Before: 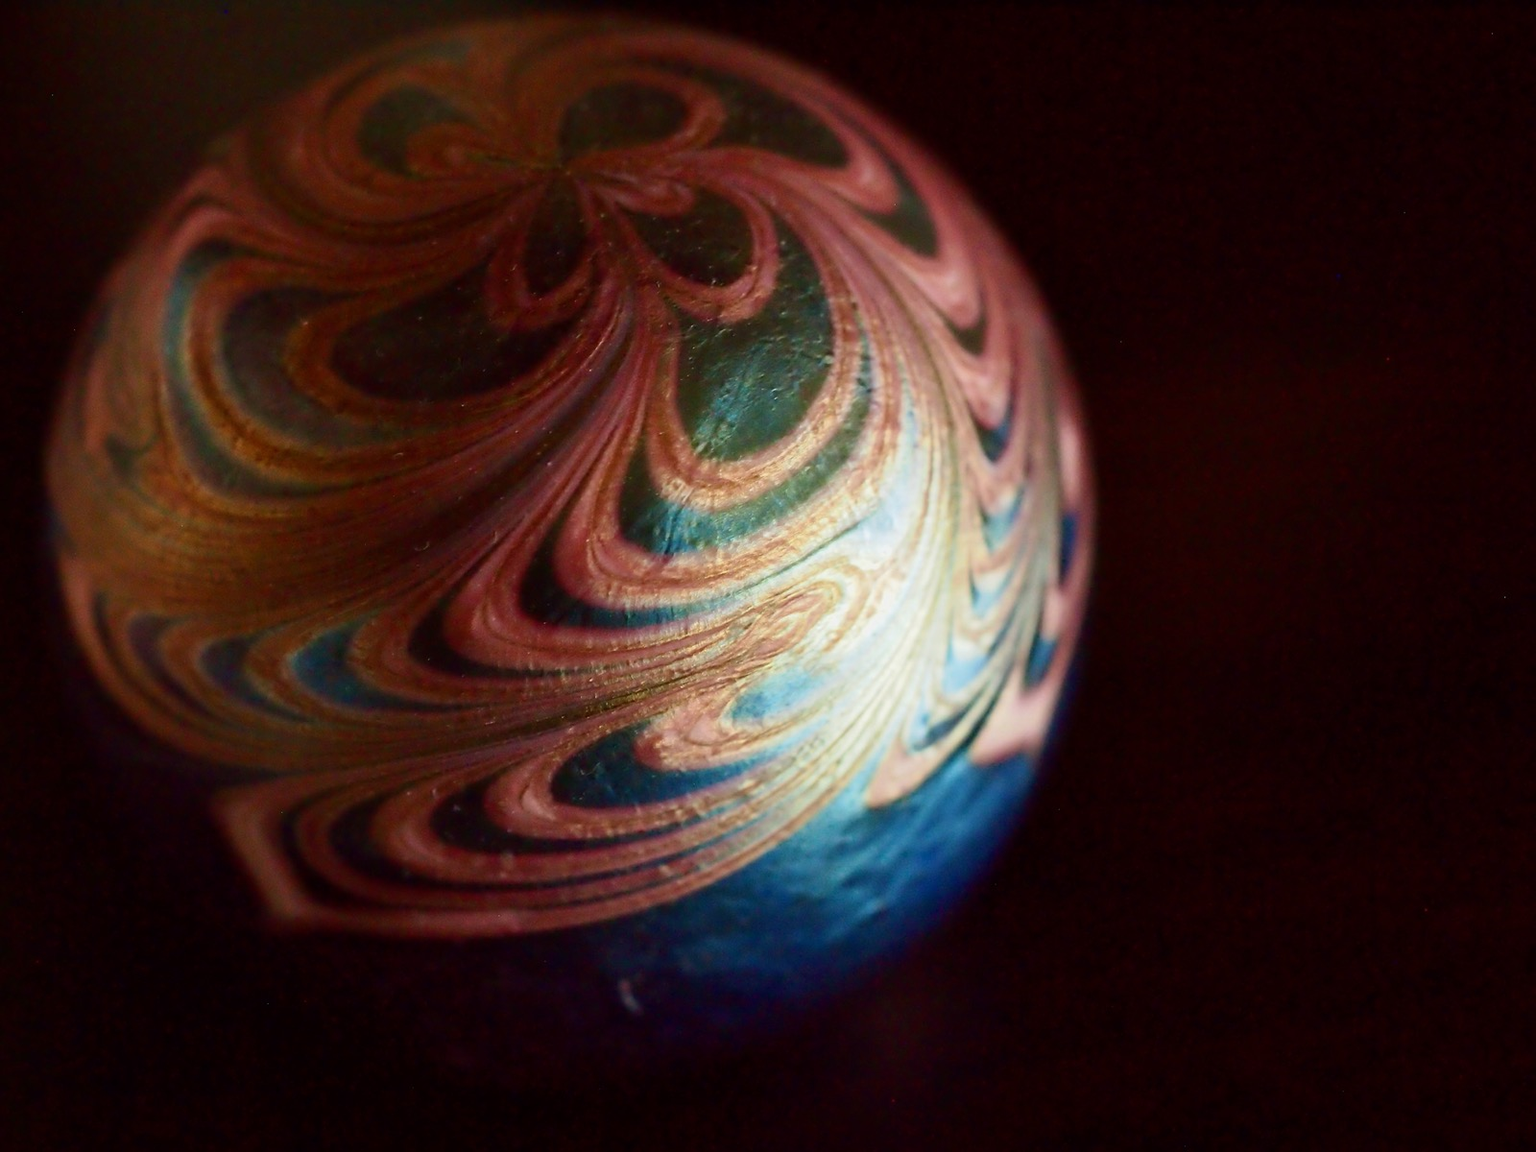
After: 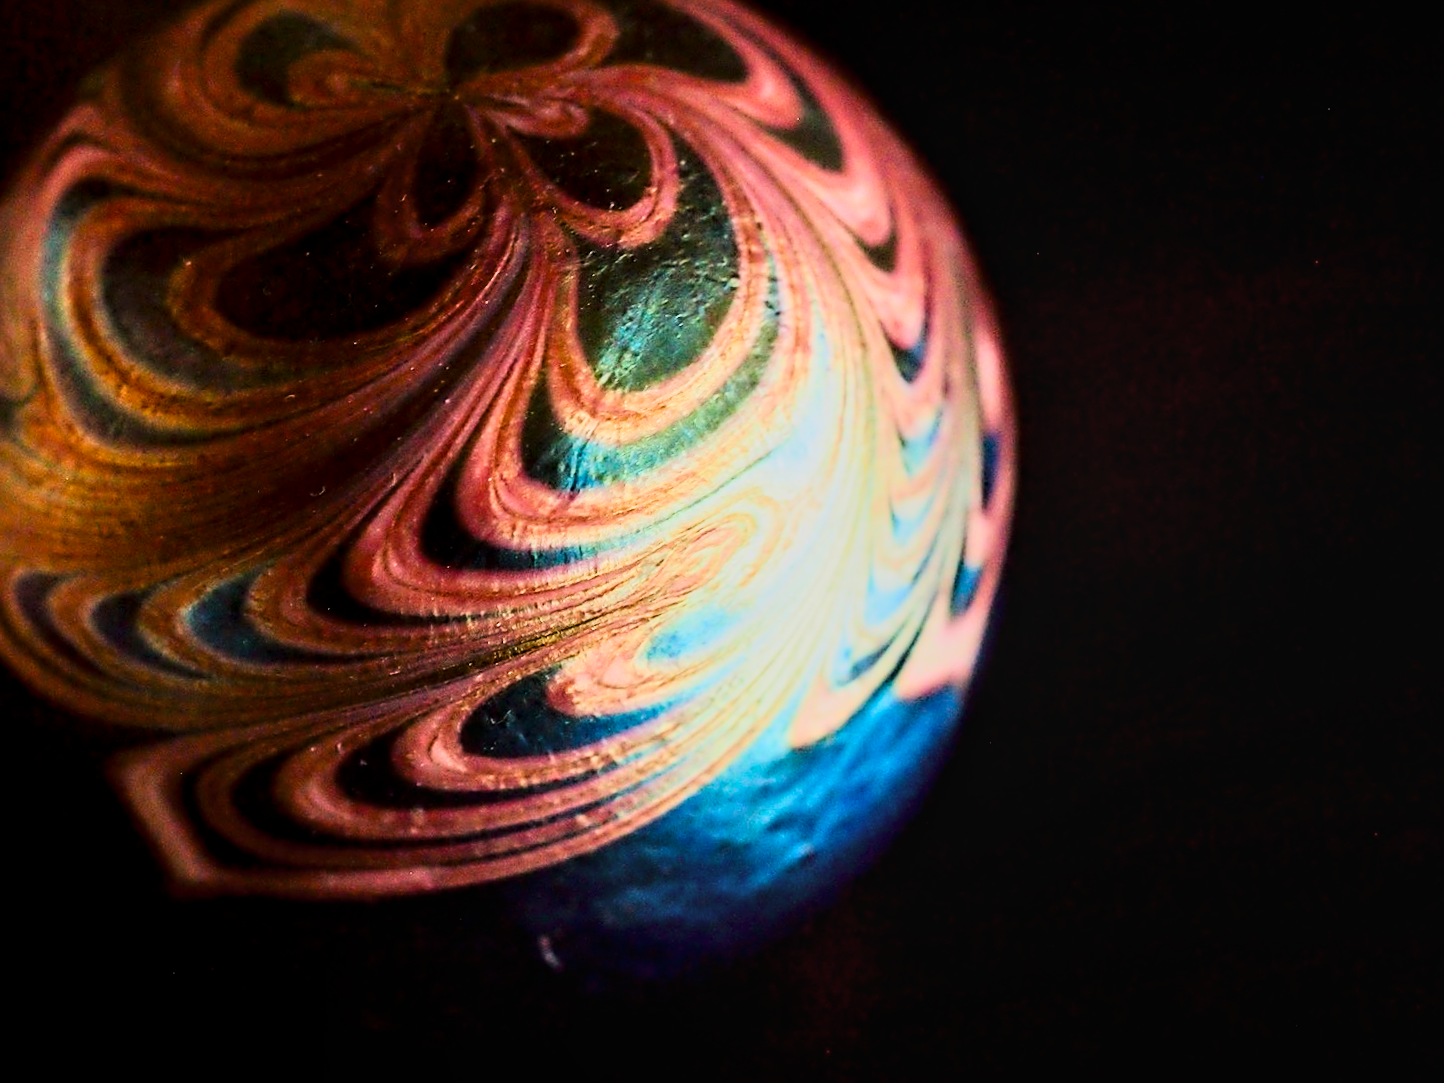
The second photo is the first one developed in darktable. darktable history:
contrast brightness saturation: saturation 0.13
local contrast: on, module defaults
filmic rgb: black relative exposure -7.15 EV, white relative exposure 5.36 EV, hardness 3.02, color science v6 (2022)
sharpen: on, module defaults
crop and rotate: angle 1.96°, left 5.673%, top 5.673%
exposure: black level correction 0, exposure 1.2 EV, compensate exposure bias true, compensate highlight preservation false
tone equalizer: on, module defaults
tone curve: curves: ch0 [(0, 0) (0.195, 0.109) (0.751, 0.848) (1, 1)], color space Lab, linked channels, preserve colors none
